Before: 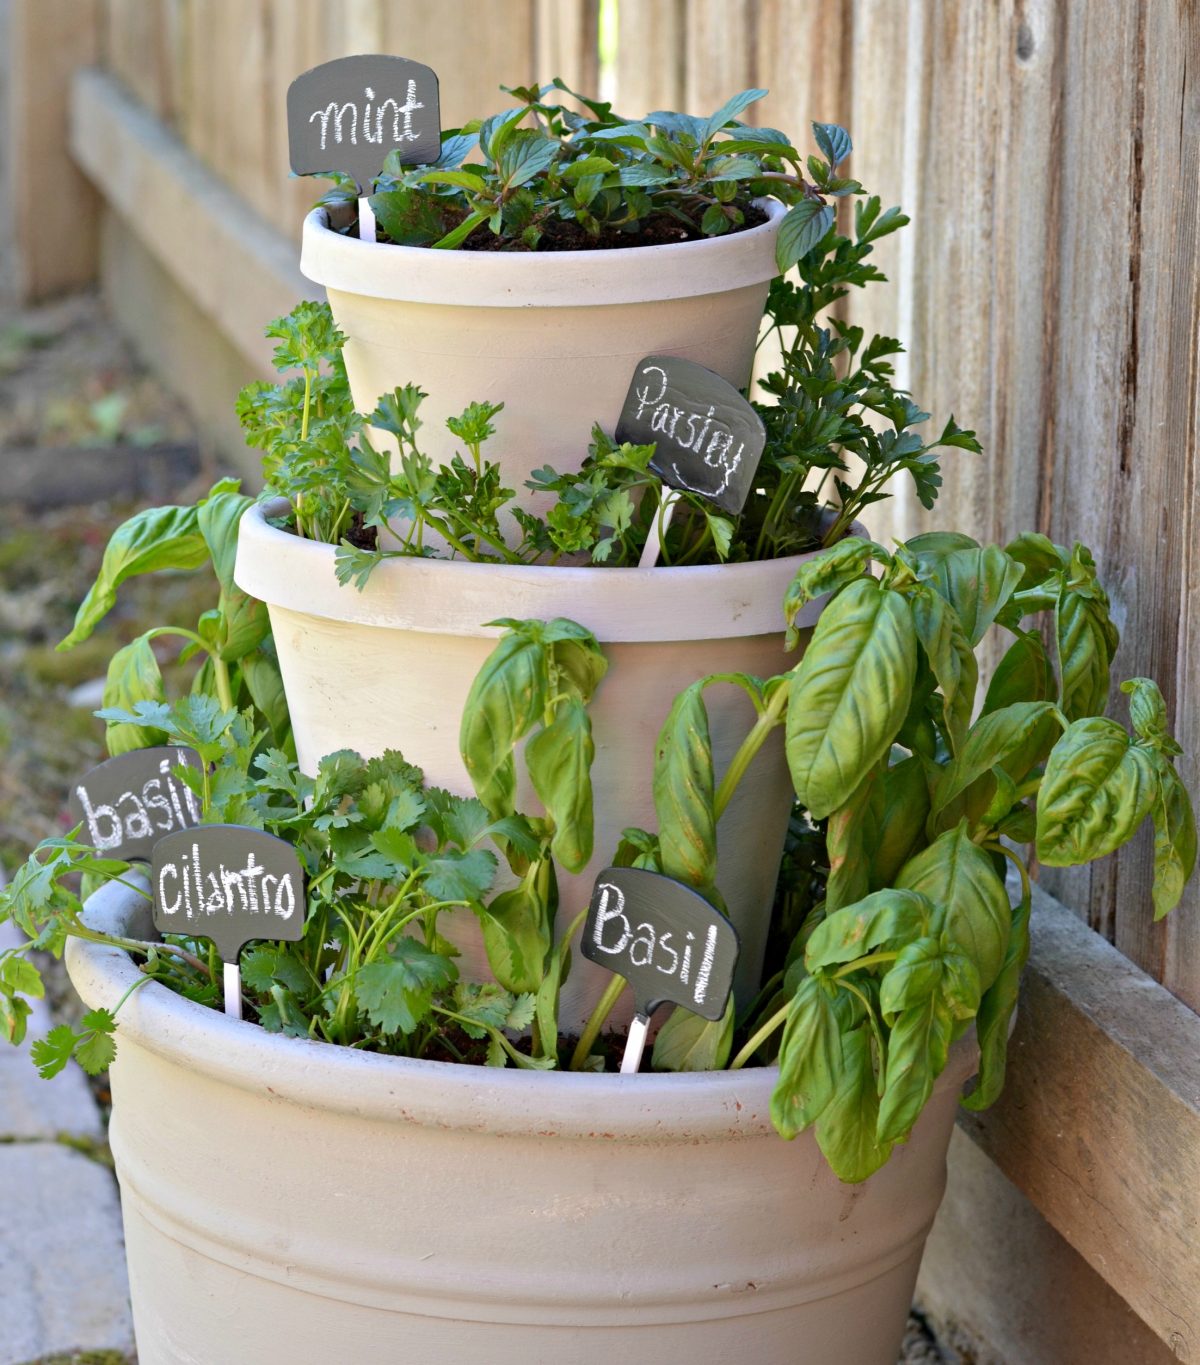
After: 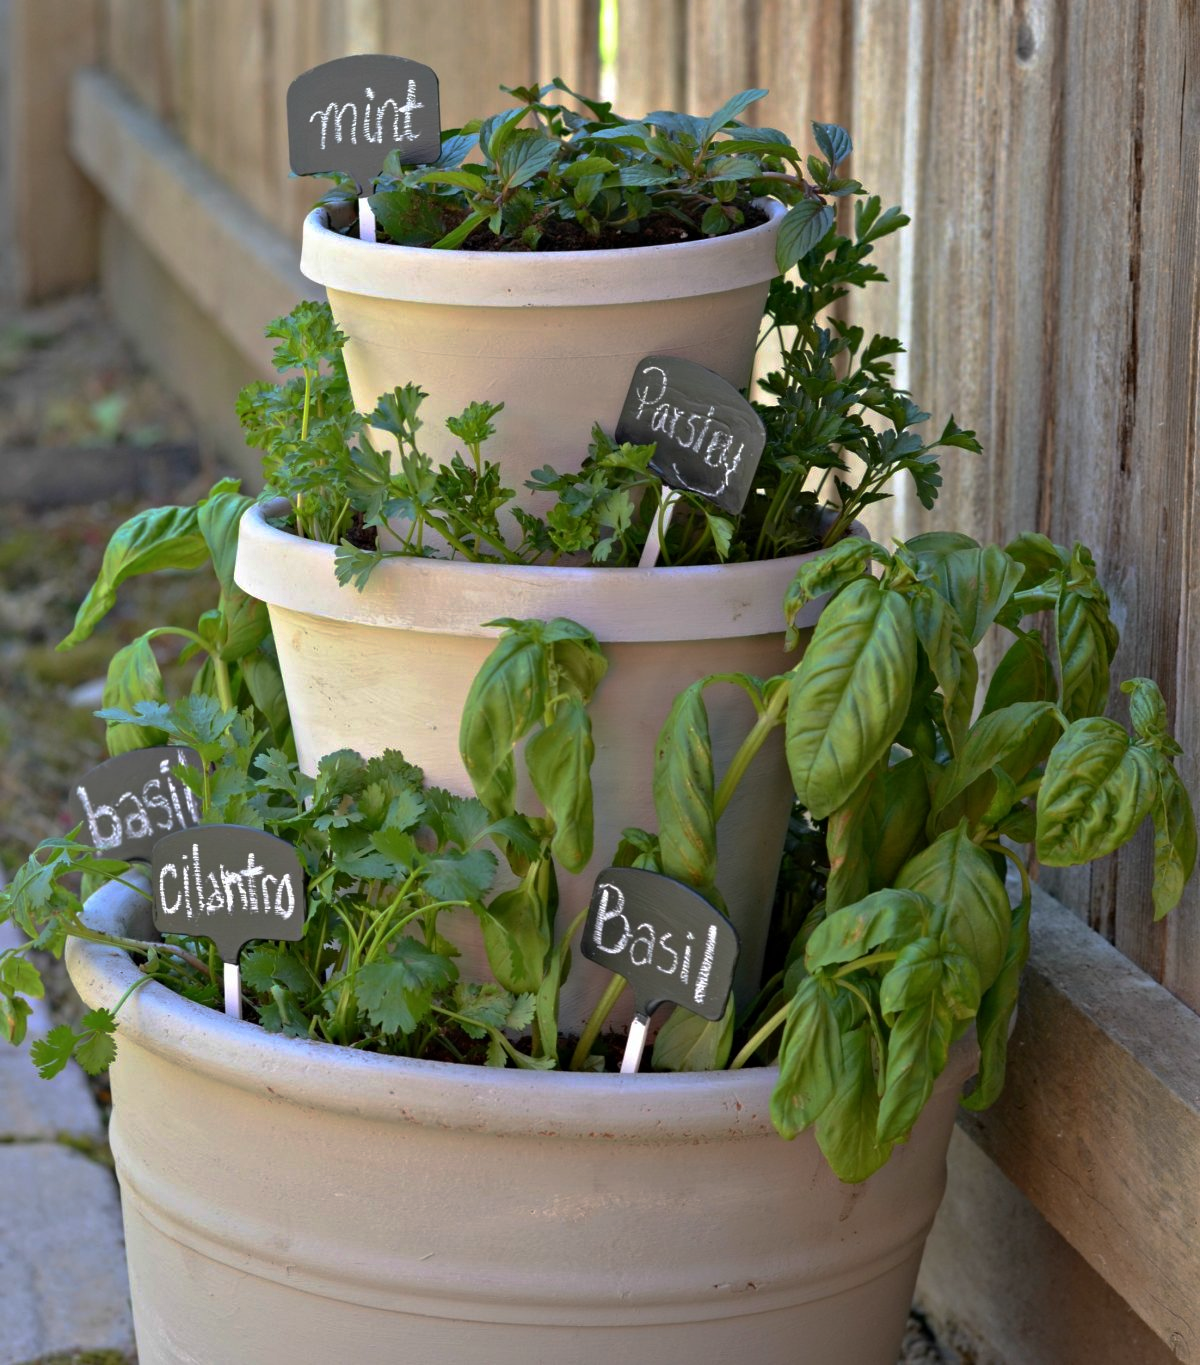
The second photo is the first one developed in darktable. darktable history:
color balance rgb: perceptual saturation grading › global saturation 0.841%
base curve: curves: ch0 [(0, 0) (0.595, 0.418) (1, 1)], preserve colors none
